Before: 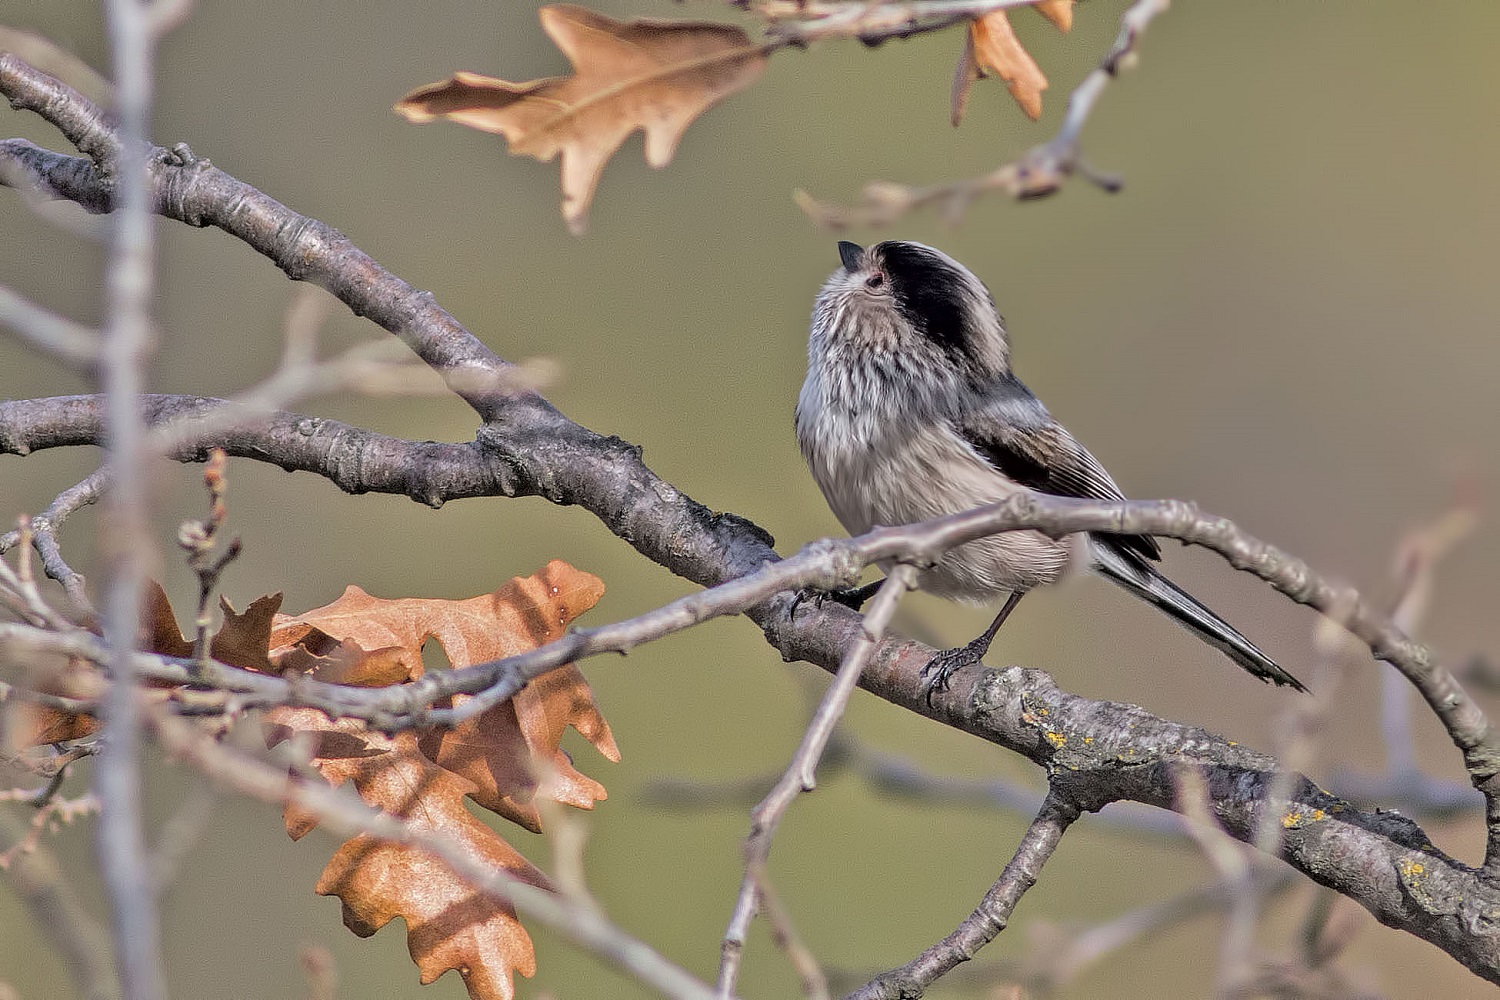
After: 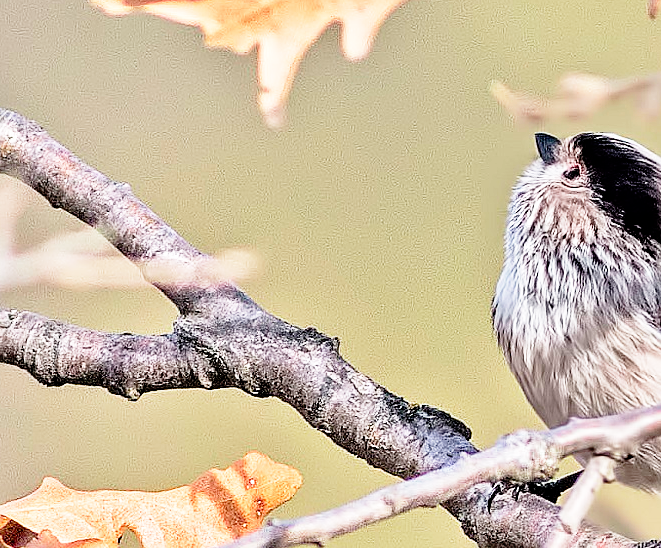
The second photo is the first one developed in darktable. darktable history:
sharpen: amount 0.6
crop: left 20.248%, top 10.86%, right 35.675%, bottom 34.321%
base curve: curves: ch0 [(0, 0) (0.012, 0.01) (0.073, 0.168) (0.31, 0.711) (0.645, 0.957) (1, 1)], preserve colors none
